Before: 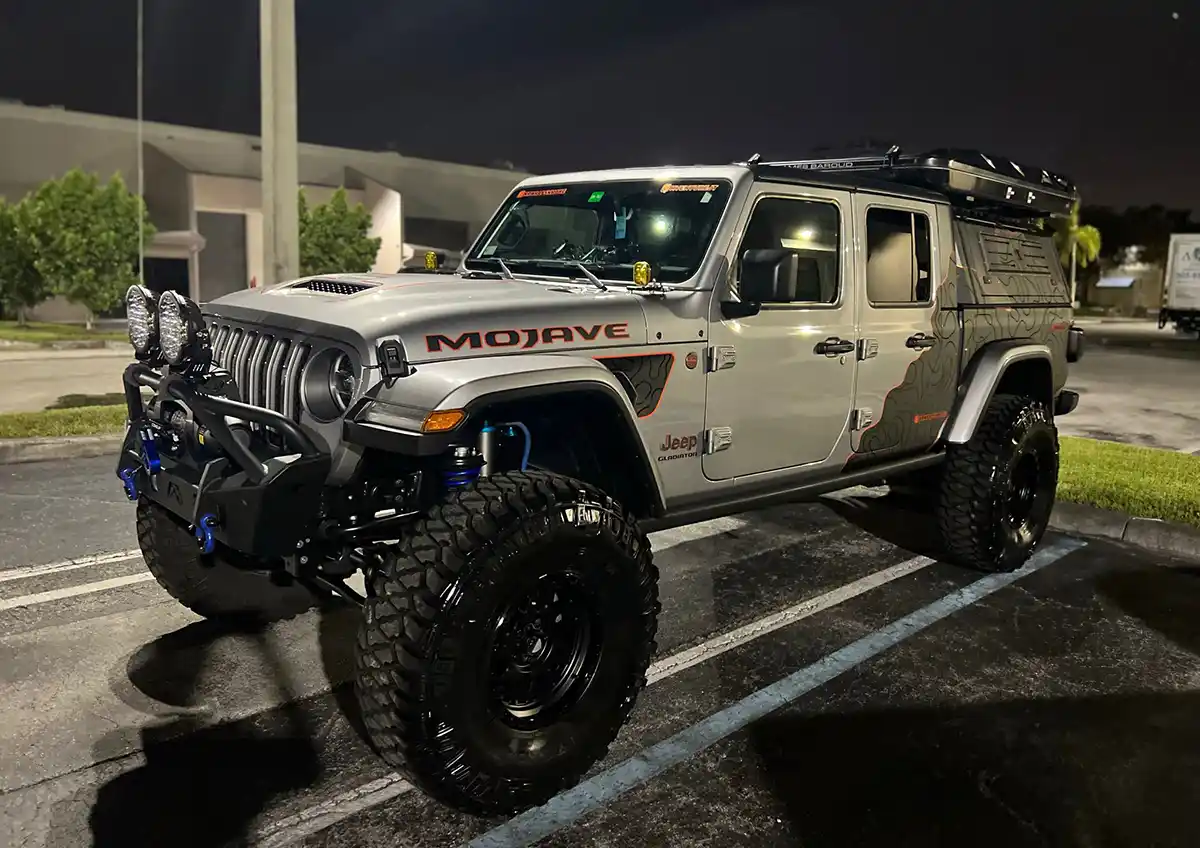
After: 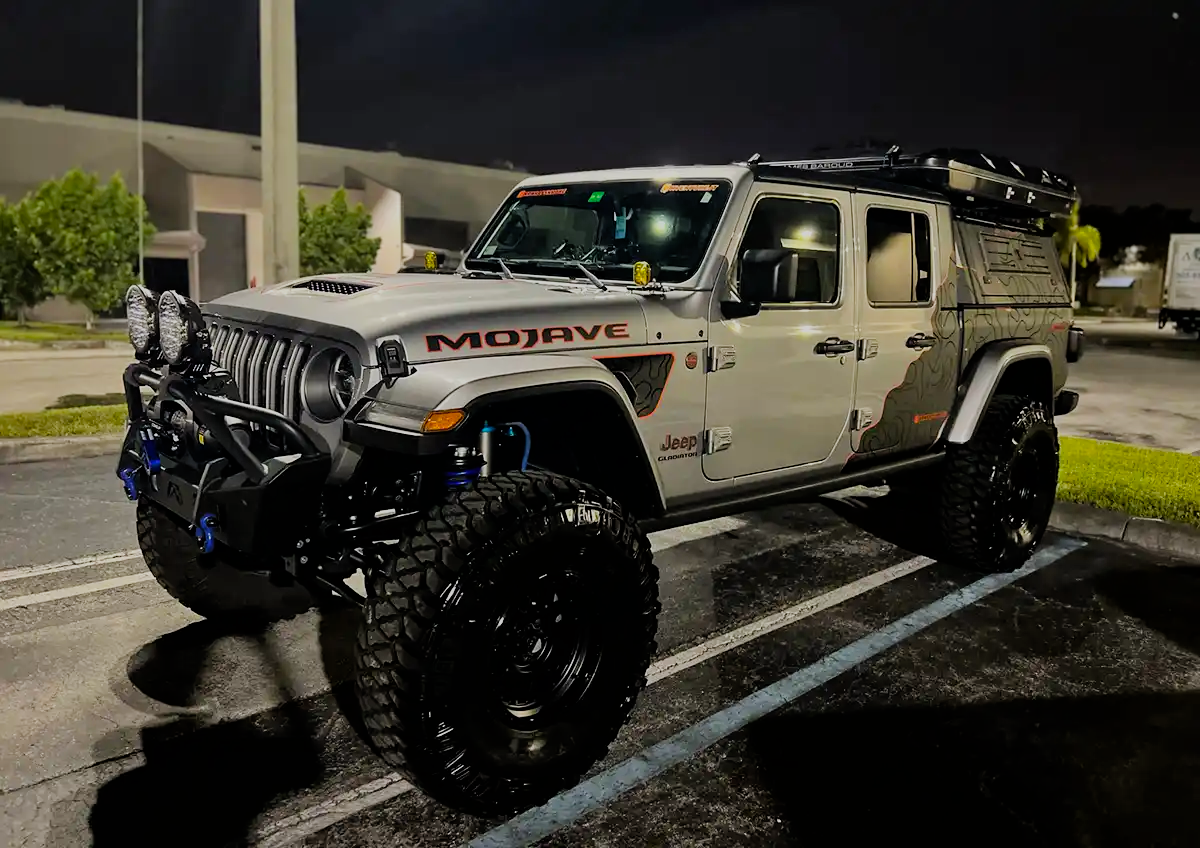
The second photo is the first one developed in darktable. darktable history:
filmic rgb: black relative exposure -7.32 EV, white relative exposure 5.09 EV, hardness 3.2
color balance: output saturation 120%
